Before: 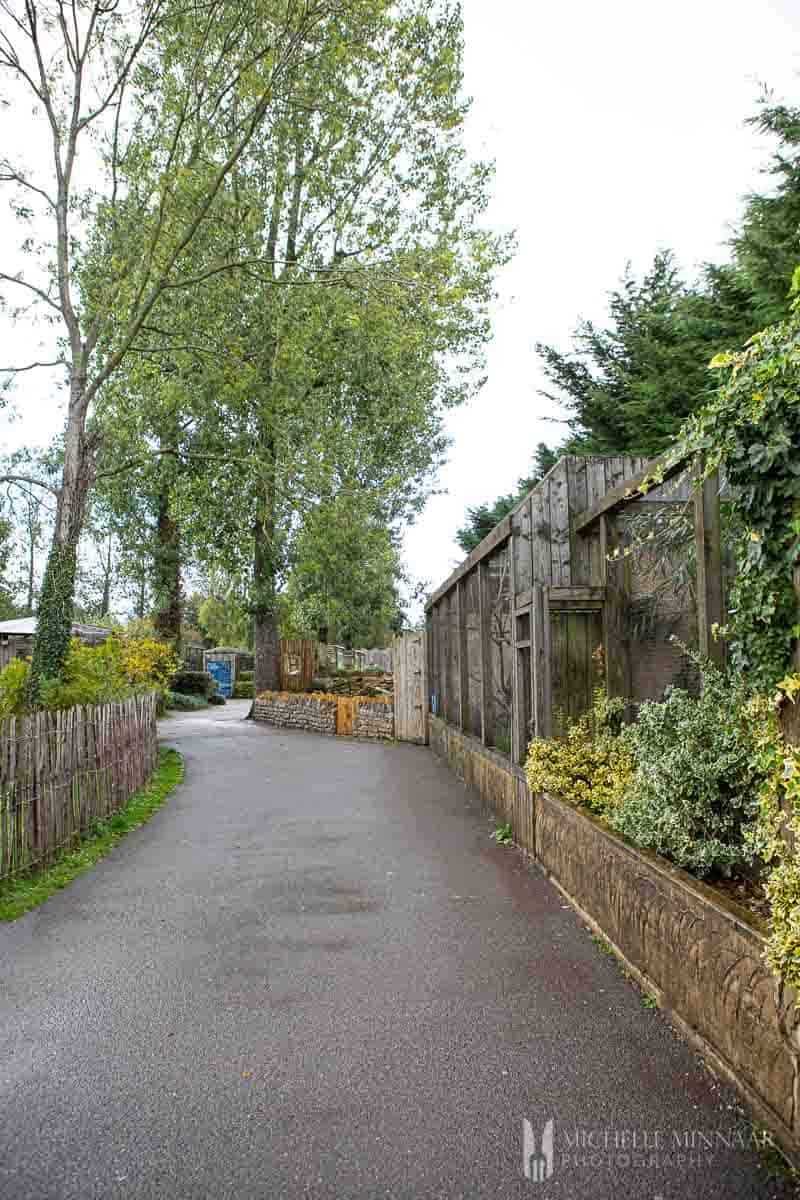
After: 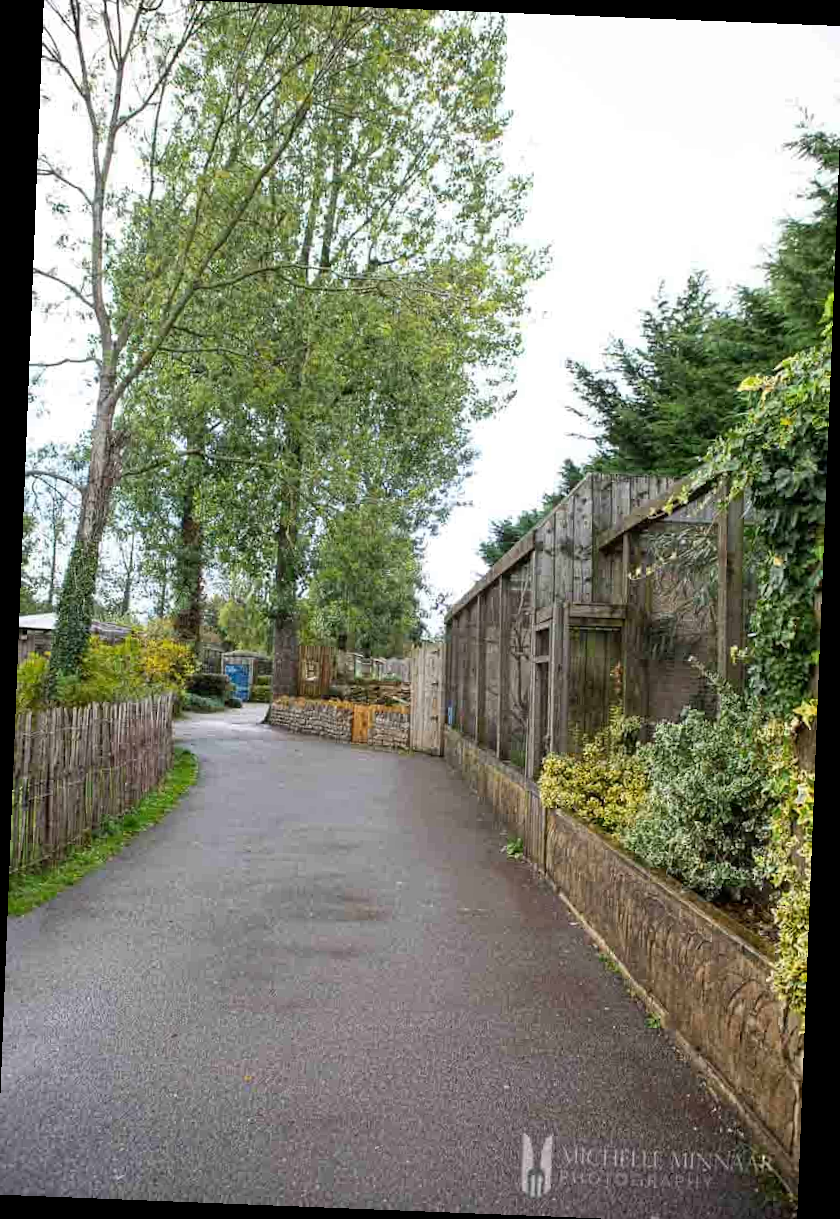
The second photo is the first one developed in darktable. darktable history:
rotate and perspective: rotation 2.27°, automatic cropping off
crop: left 0.434%, top 0.485%, right 0.244%, bottom 0.386%
